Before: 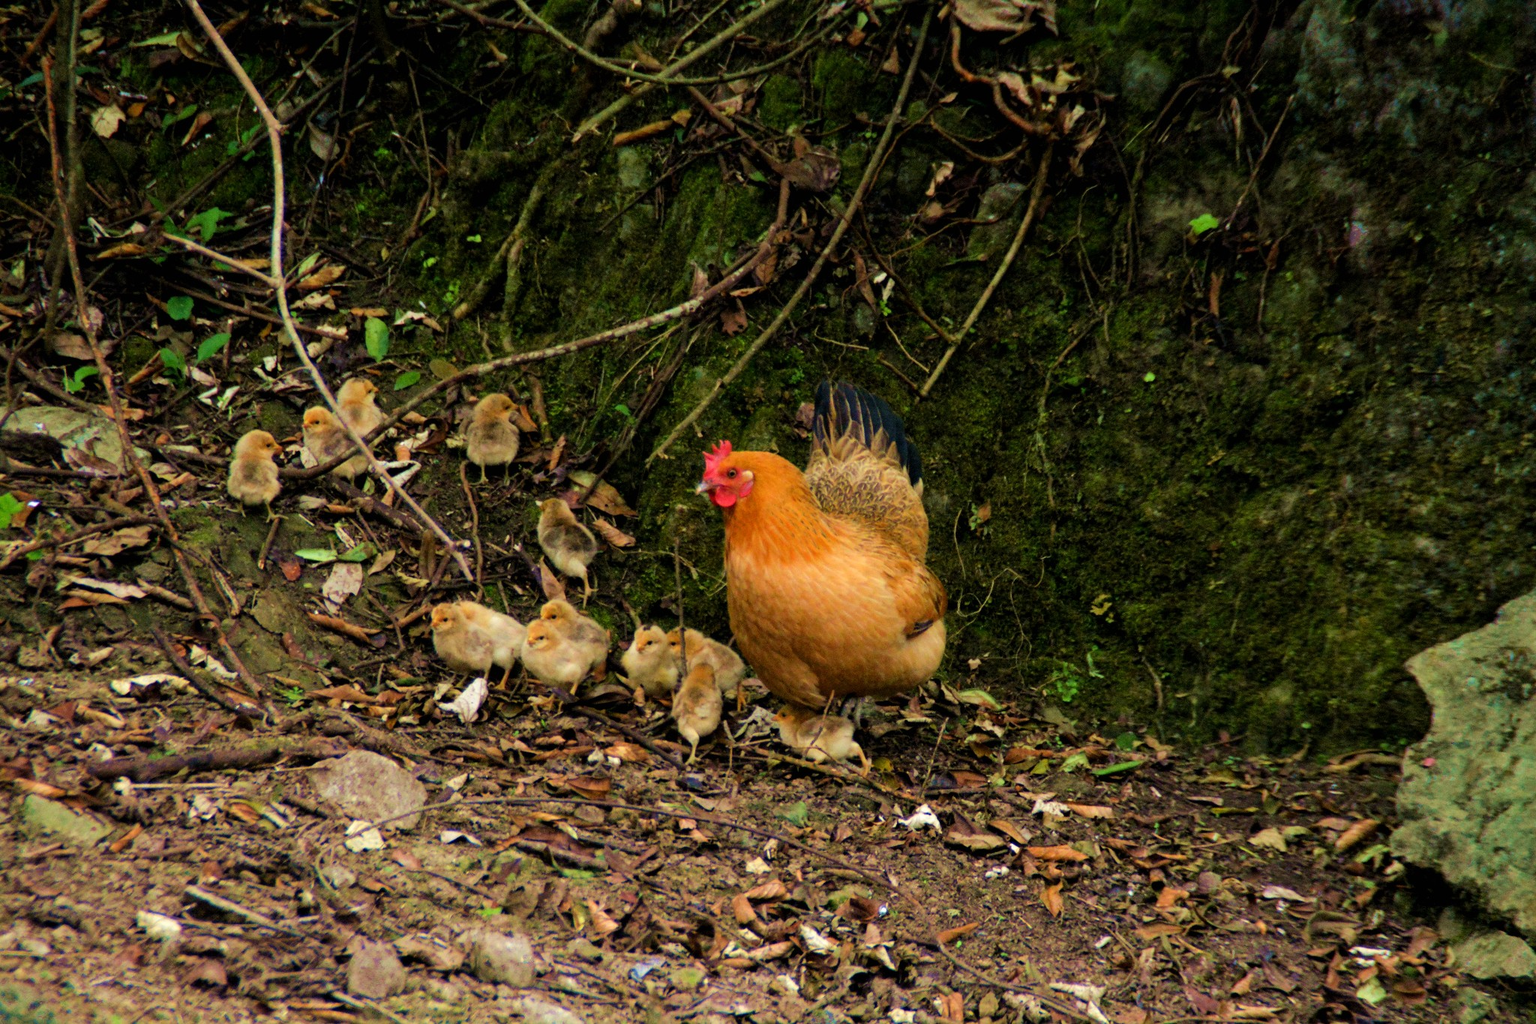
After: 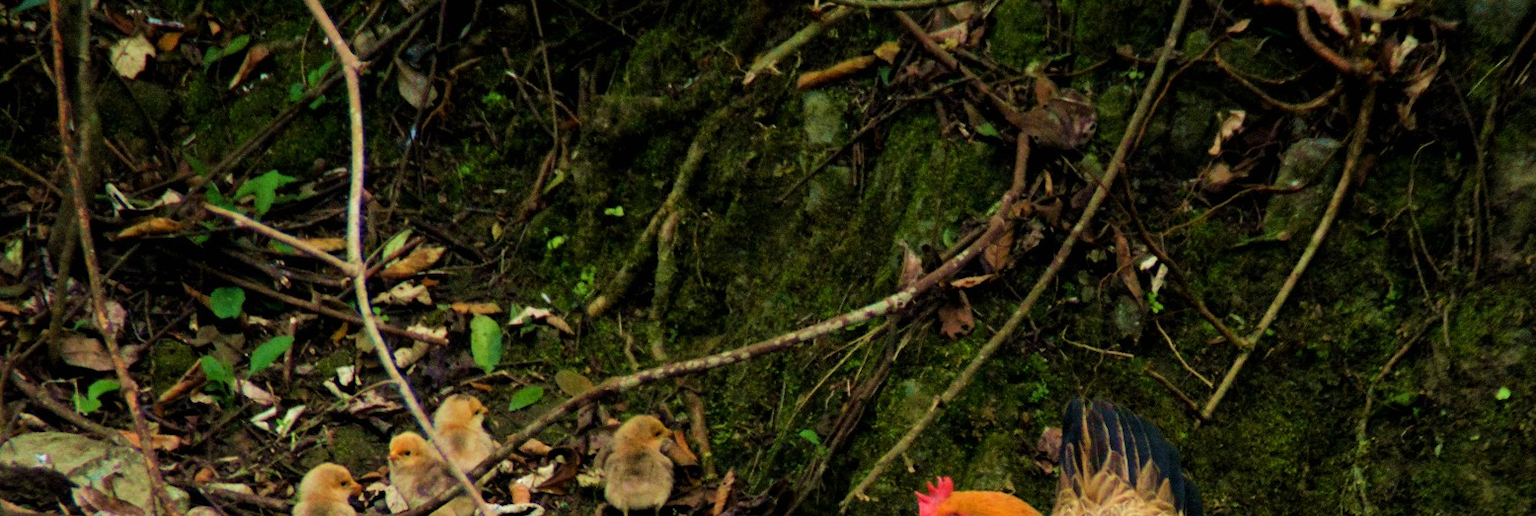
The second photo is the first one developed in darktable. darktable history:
crop: left 0.514%, top 7.65%, right 23.496%, bottom 54.016%
